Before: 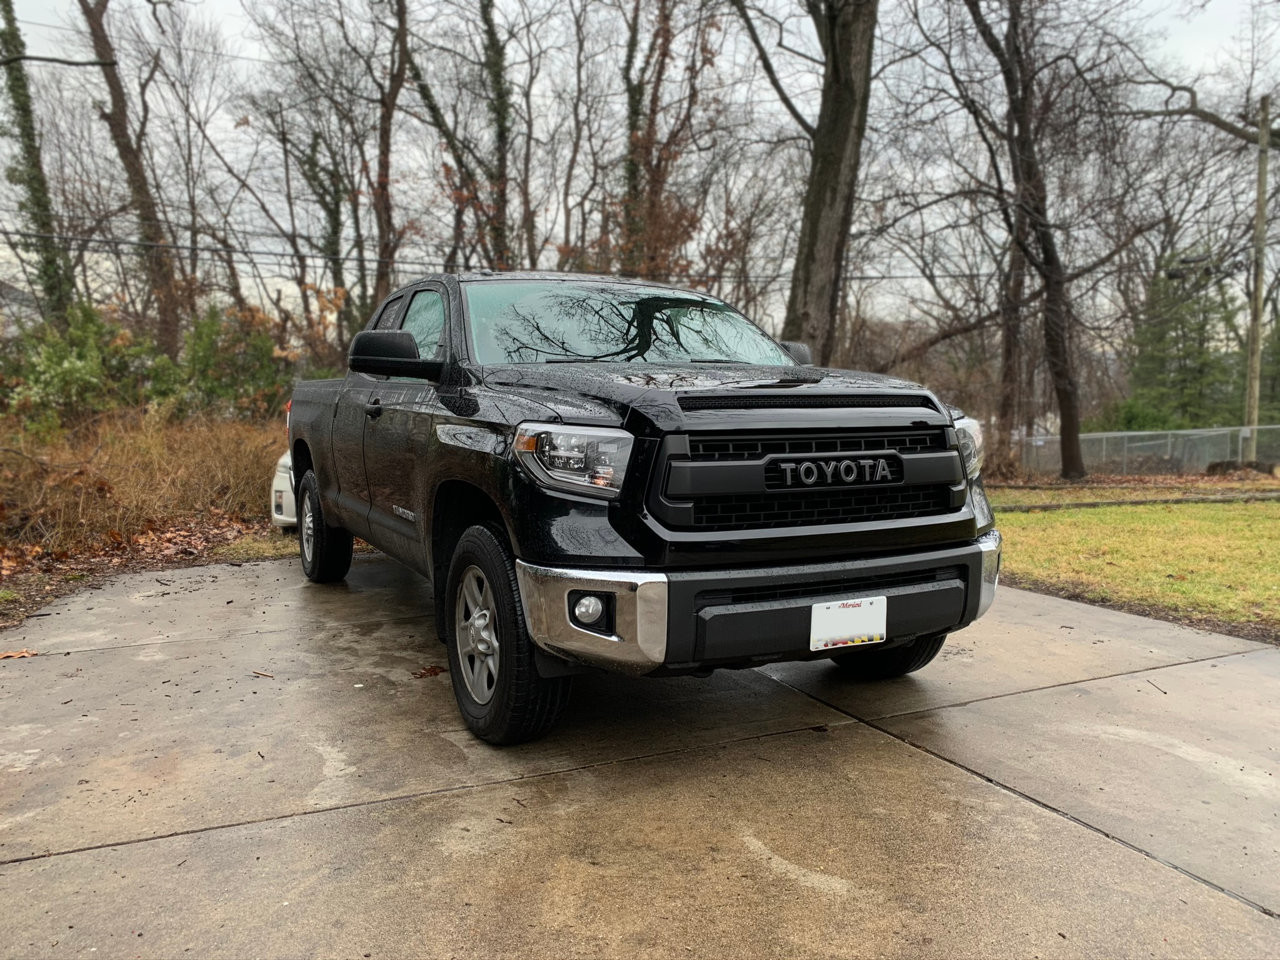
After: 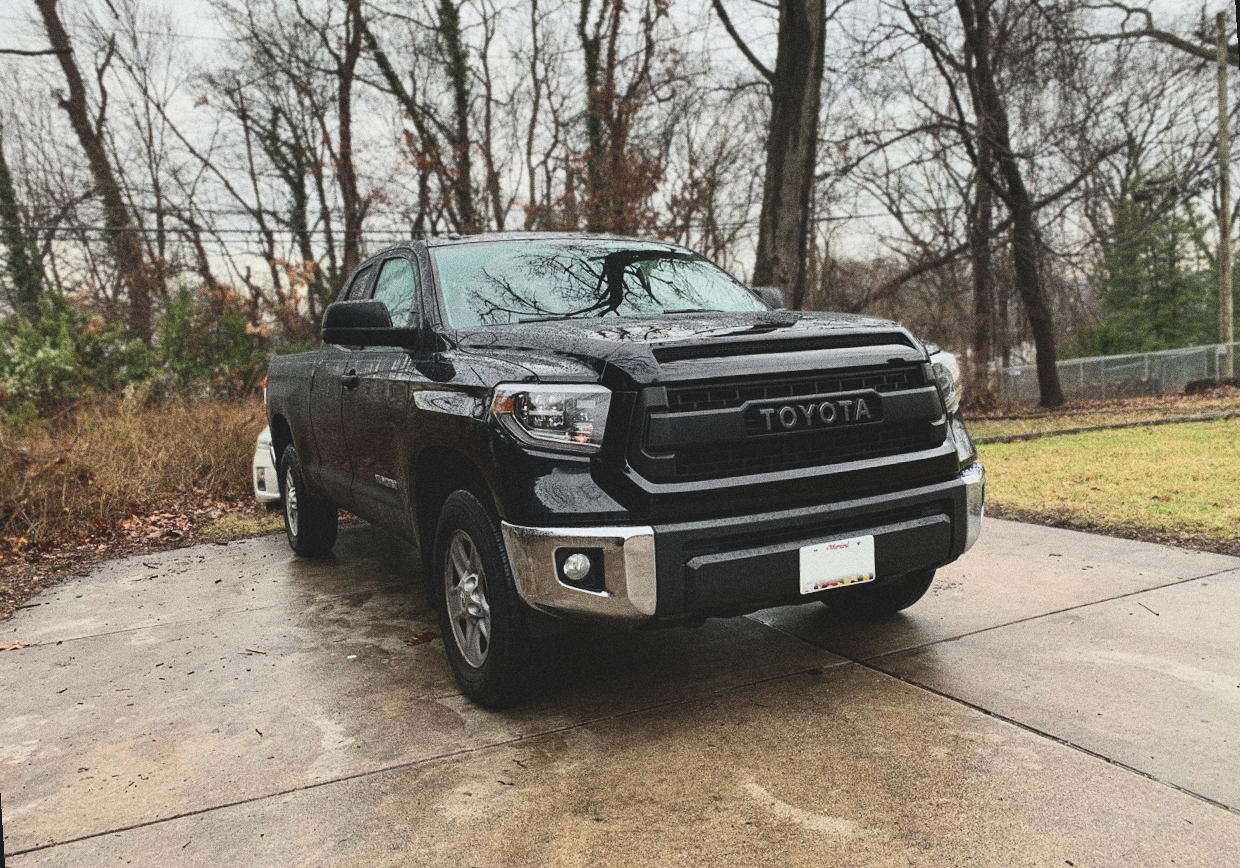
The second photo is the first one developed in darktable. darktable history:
rotate and perspective: rotation -3.52°, crop left 0.036, crop right 0.964, crop top 0.081, crop bottom 0.919
exposure: black level correction -0.023, exposure -0.039 EV, compensate highlight preservation false
shadows and highlights: shadows 35, highlights -35, soften with gaussian
contrast brightness saturation: contrast 0.22
sigmoid: contrast 1.22, skew 0.65
grain: coarseness 0.09 ISO, strength 40%
